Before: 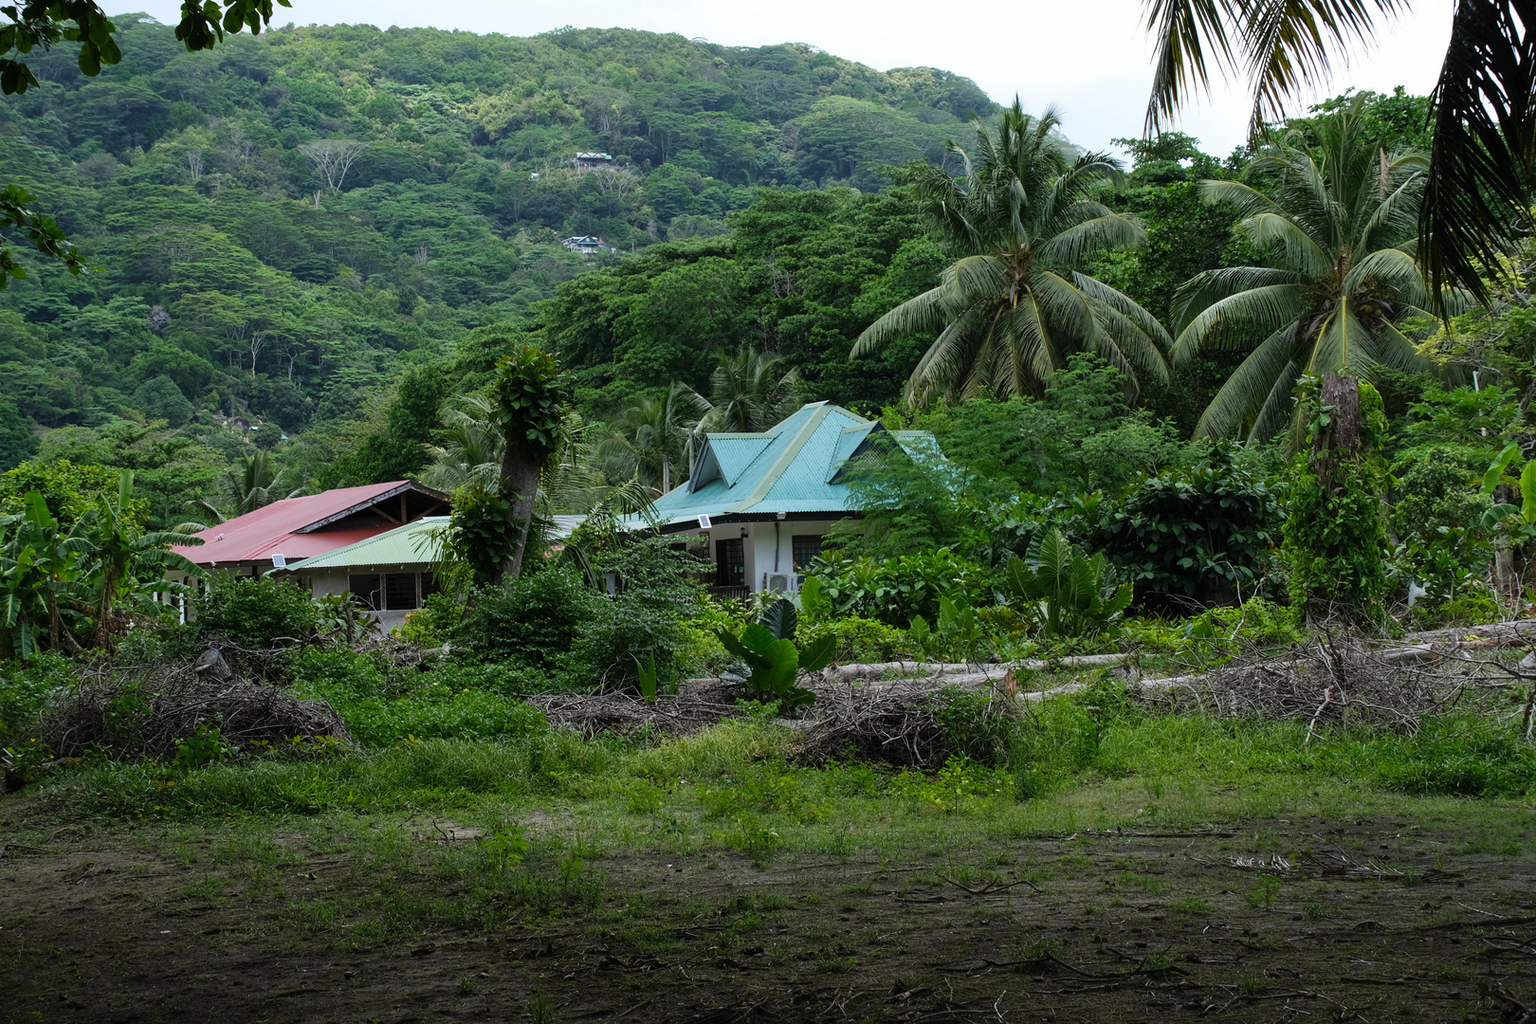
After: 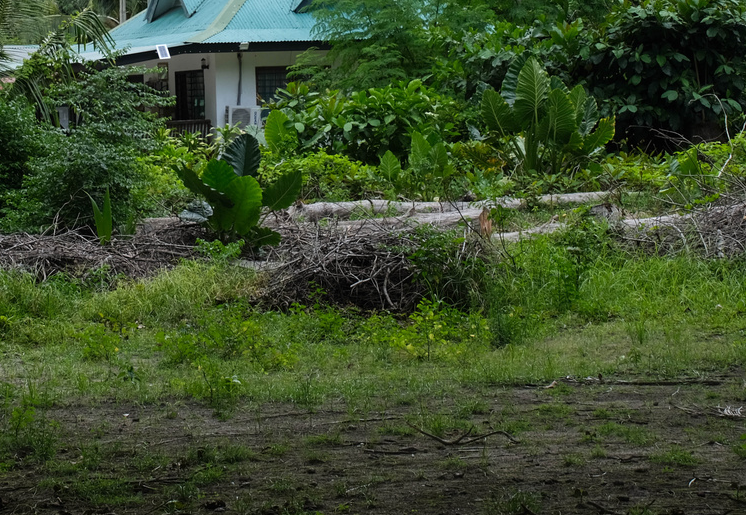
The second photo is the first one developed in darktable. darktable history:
crop: left 35.836%, top 46.185%, right 18.098%, bottom 6.109%
